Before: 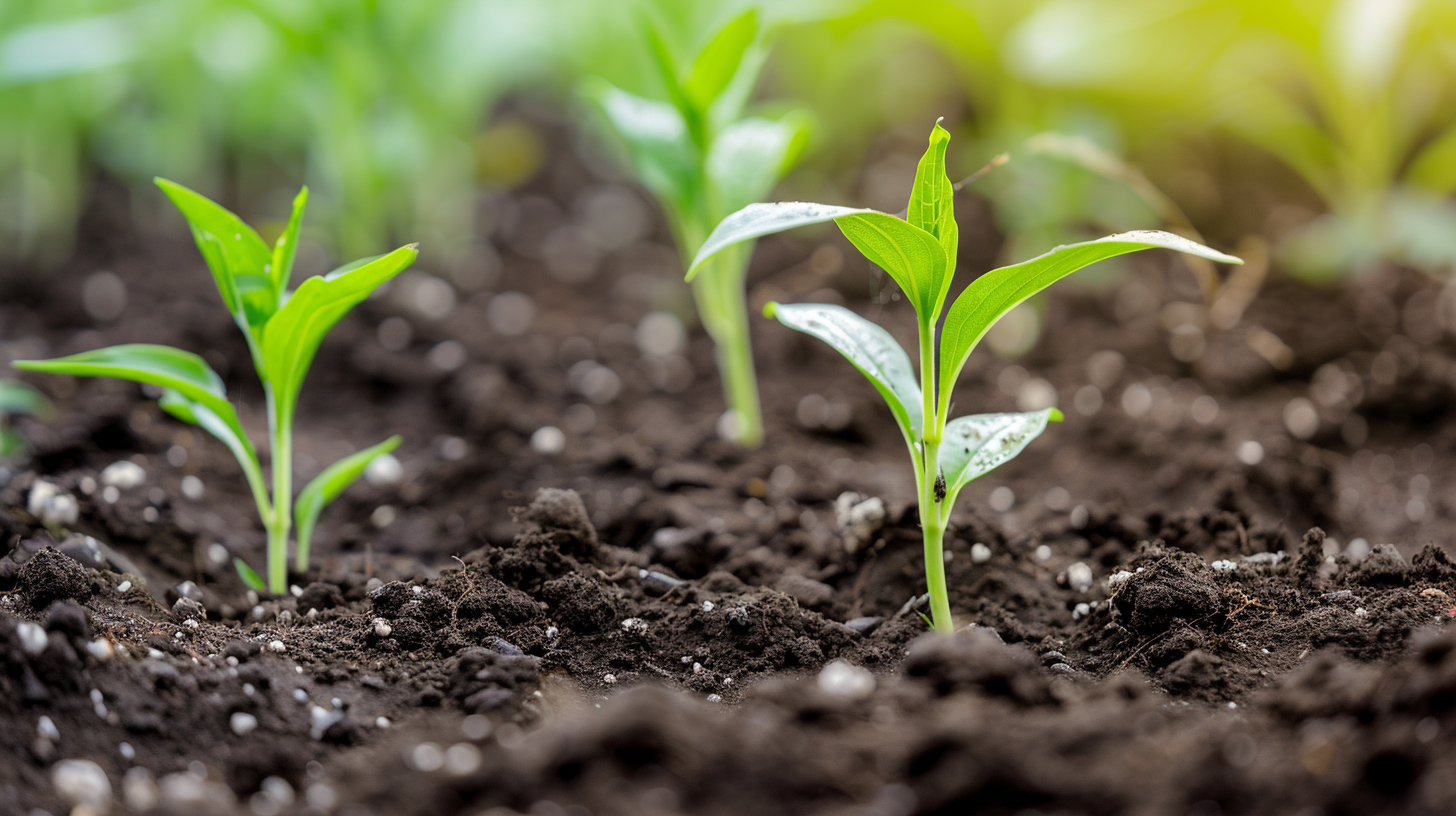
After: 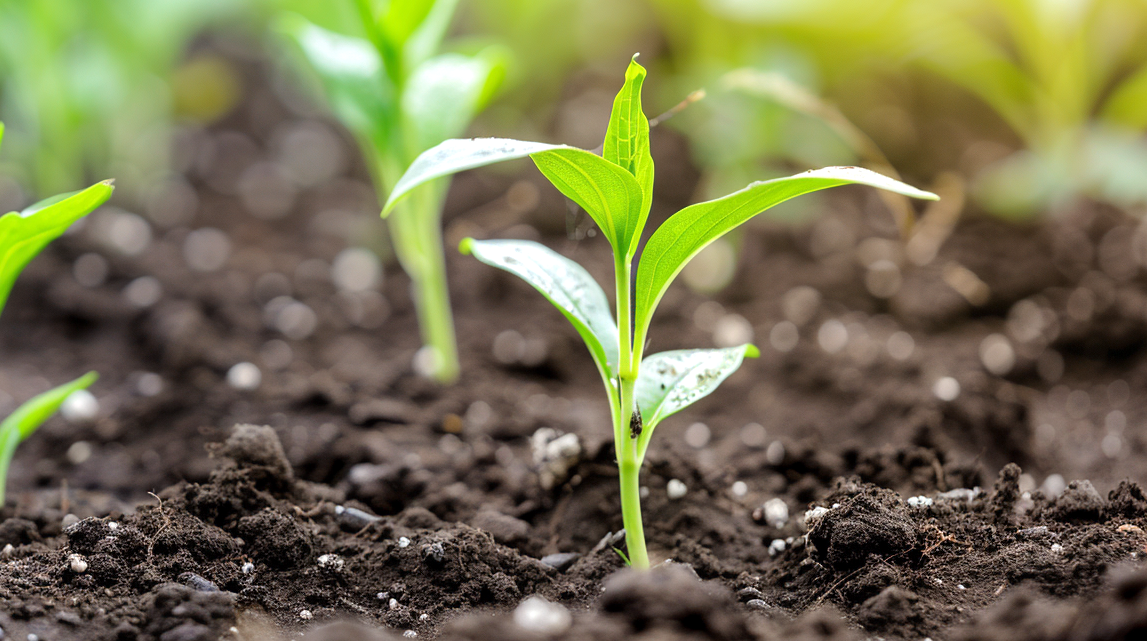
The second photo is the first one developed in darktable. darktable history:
crop and rotate: left 20.897%, top 7.917%, right 0.325%, bottom 13.436%
exposure: exposure 0.355 EV, compensate highlight preservation false
